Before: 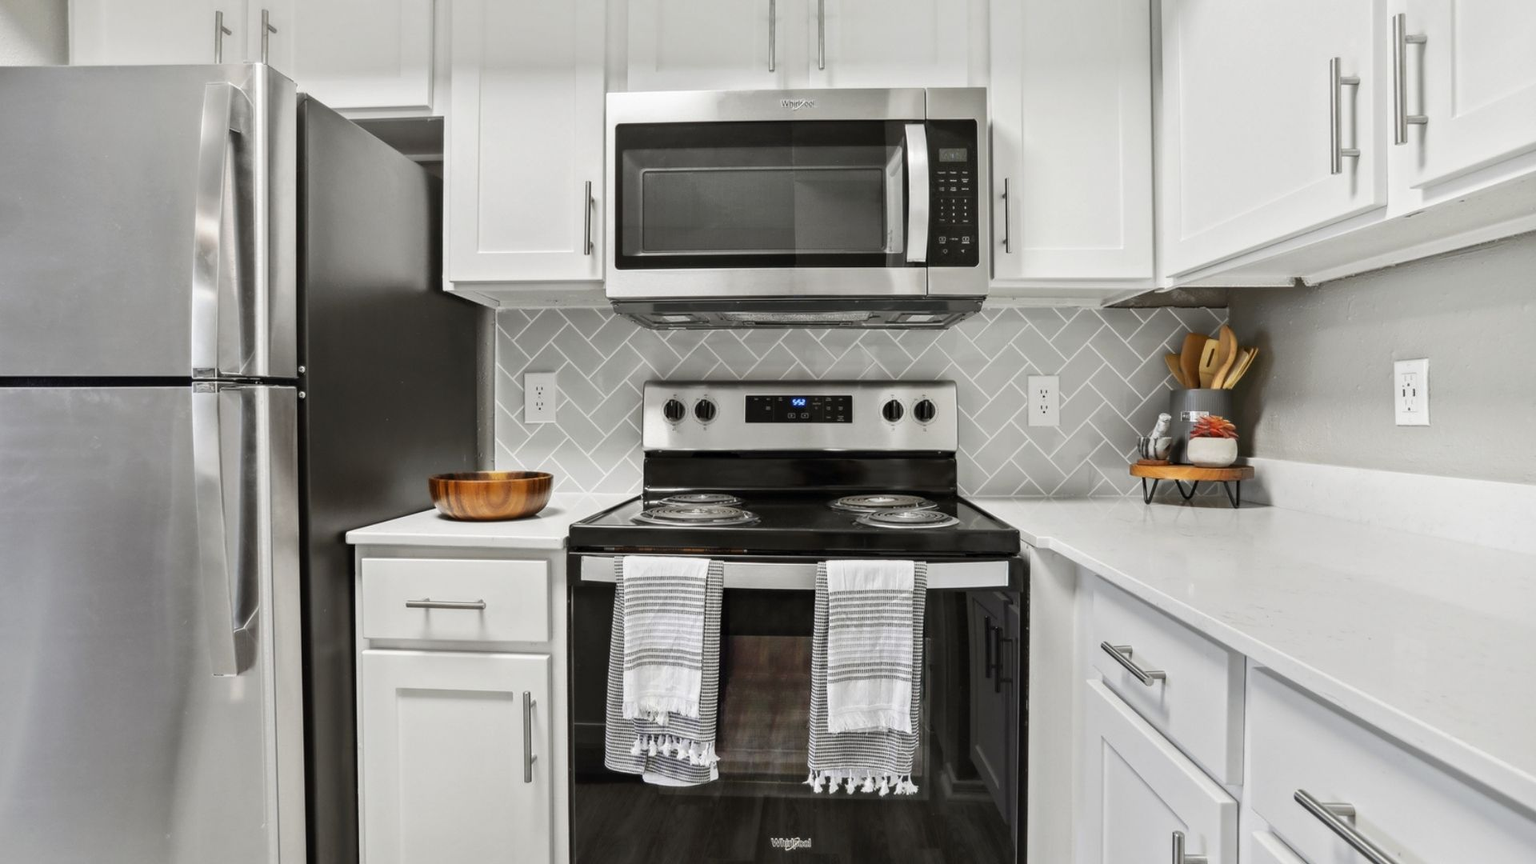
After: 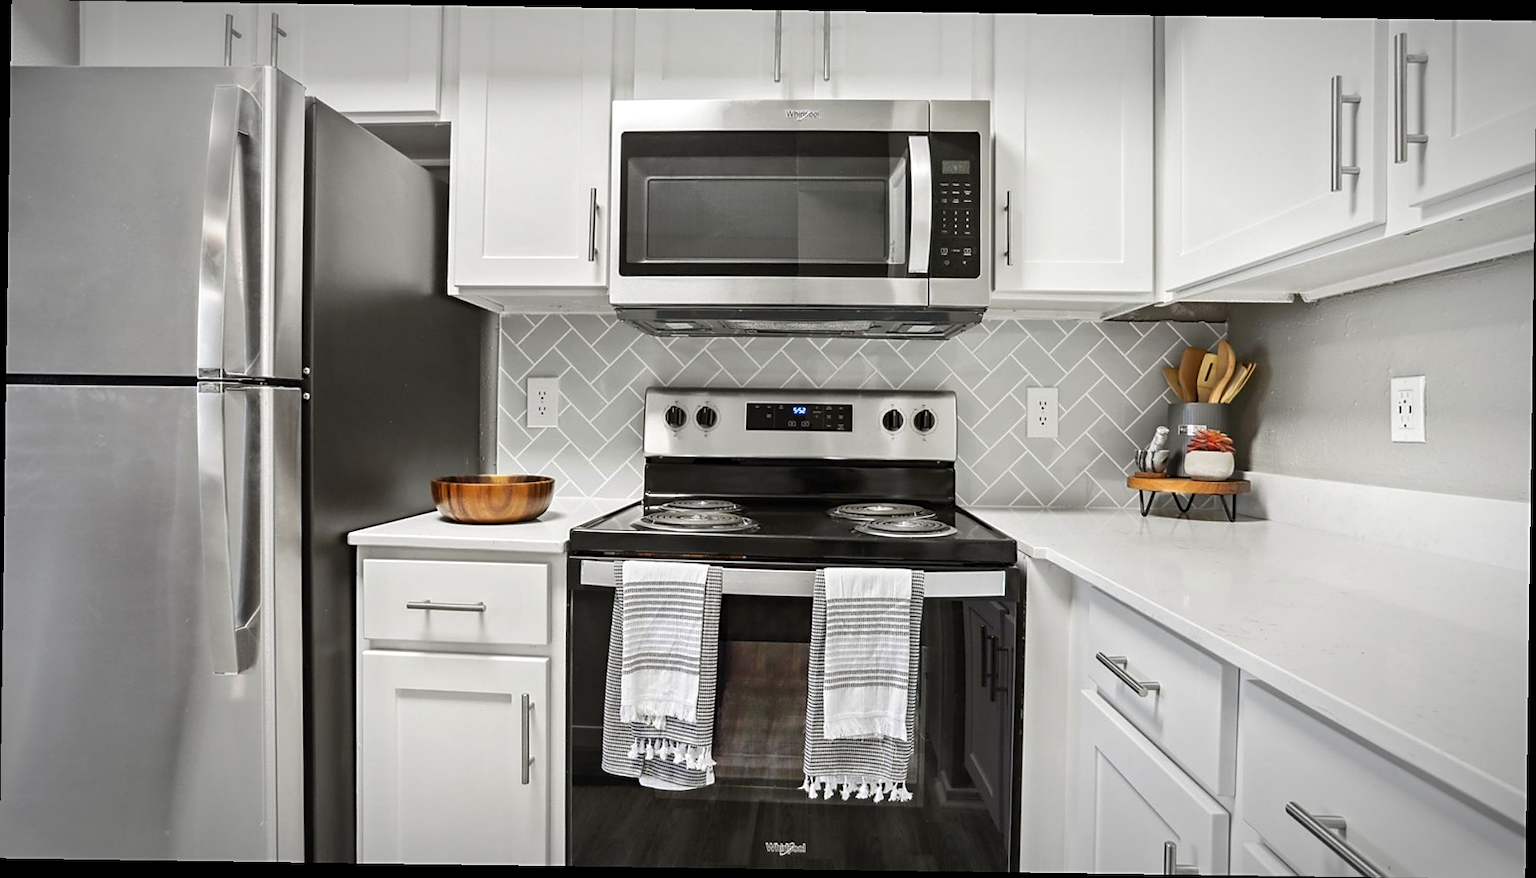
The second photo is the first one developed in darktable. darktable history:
vignetting: automatic ratio true
exposure: exposure 0.131 EV, compensate highlight preservation false
sharpen: on, module defaults
rotate and perspective: rotation 0.8°, automatic cropping off
